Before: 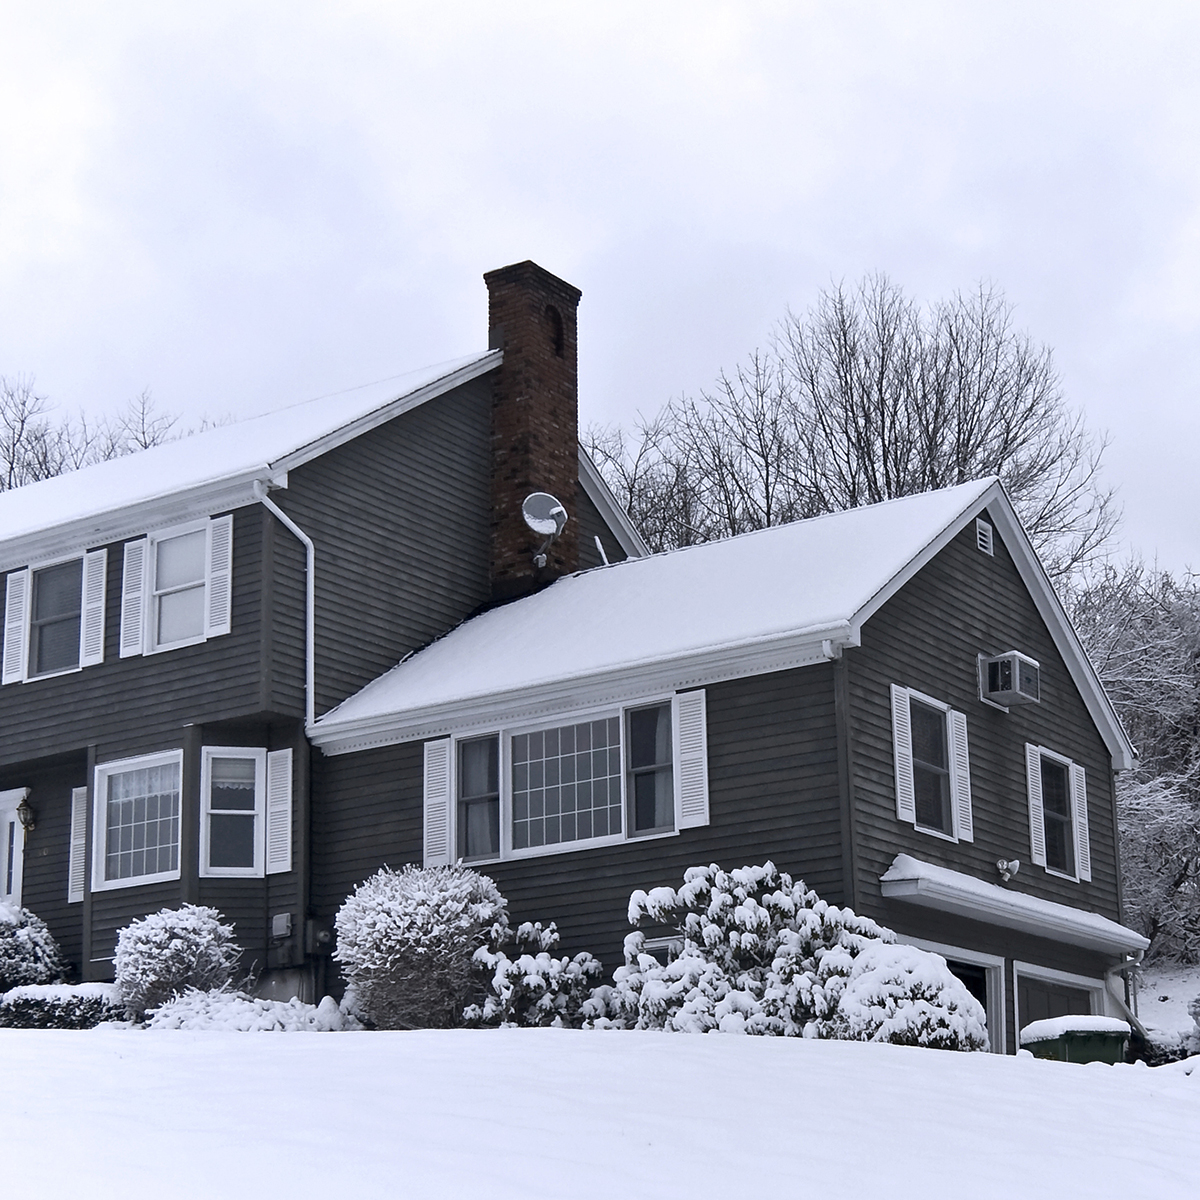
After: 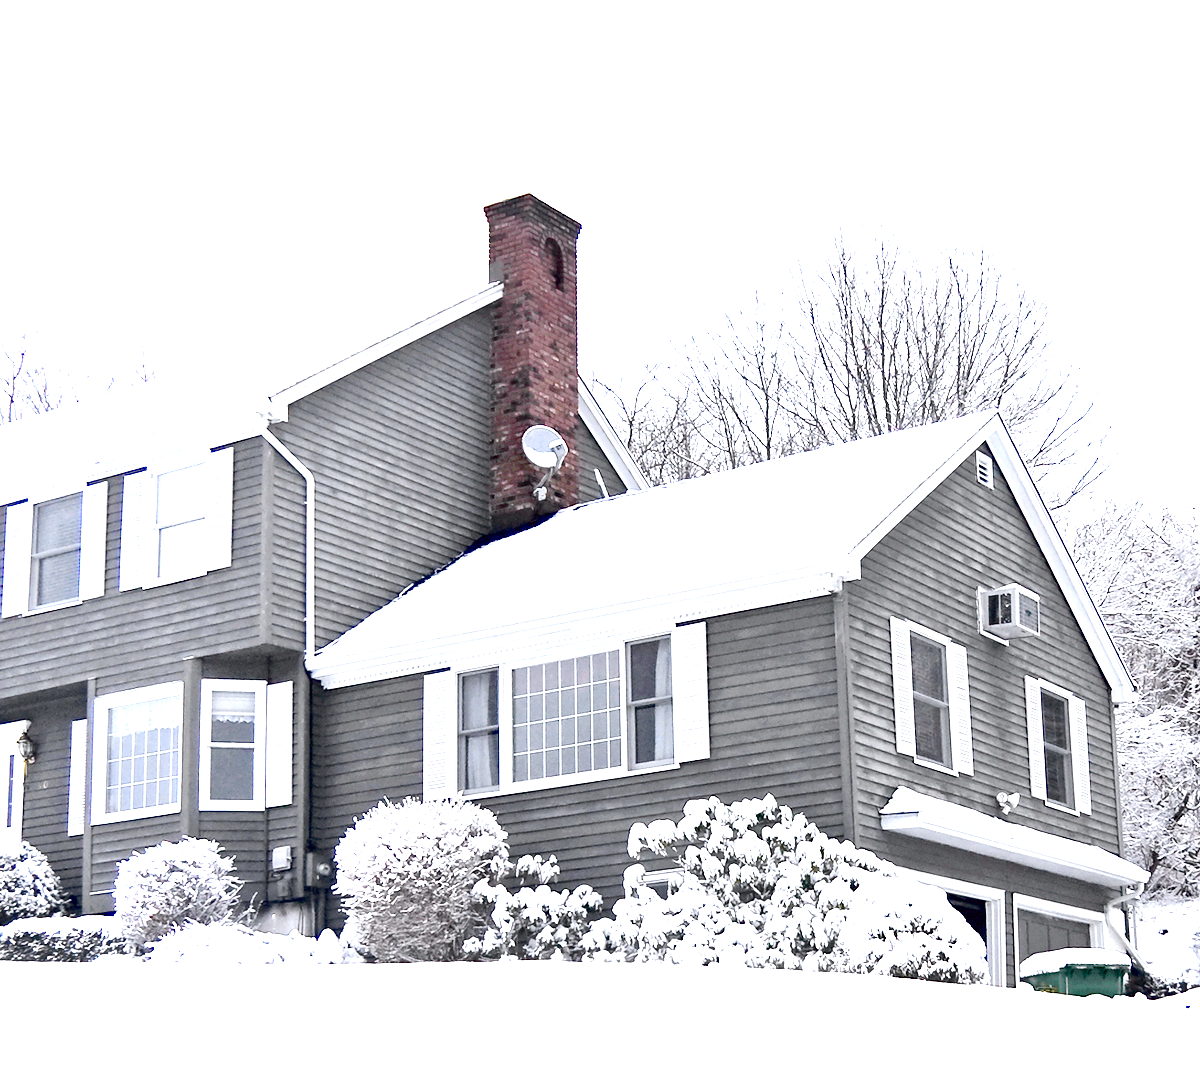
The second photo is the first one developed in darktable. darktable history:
haze removal: compatibility mode true, adaptive false
crop and rotate: top 5.609%, bottom 5.609%
tone curve: curves: ch0 [(0, 0) (0.071, 0.047) (0.266, 0.26) (0.491, 0.552) (0.753, 0.818) (1, 0.983)]; ch1 [(0, 0) (0.346, 0.307) (0.408, 0.369) (0.463, 0.443) (0.482, 0.493) (0.502, 0.5) (0.517, 0.518) (0.546, 0.576) (0.588, 0.643) (0.651, 0.709) (1, 1)]; ch2 [(0, 0) (0.346, 0.34) (0.434, 0.46) (0.485, 0.494) (0.5, 0.494) (0.517, 0.503) (0.535, 0.545) (0.583, 0.624) (0.625, 0.678) (1, 1)], color space Lab, independent channels, preserve colors none
exposure: black level correction 0.001, exposure 2.607 EV, compensate exposure bias true, compensate highlight preservation false
